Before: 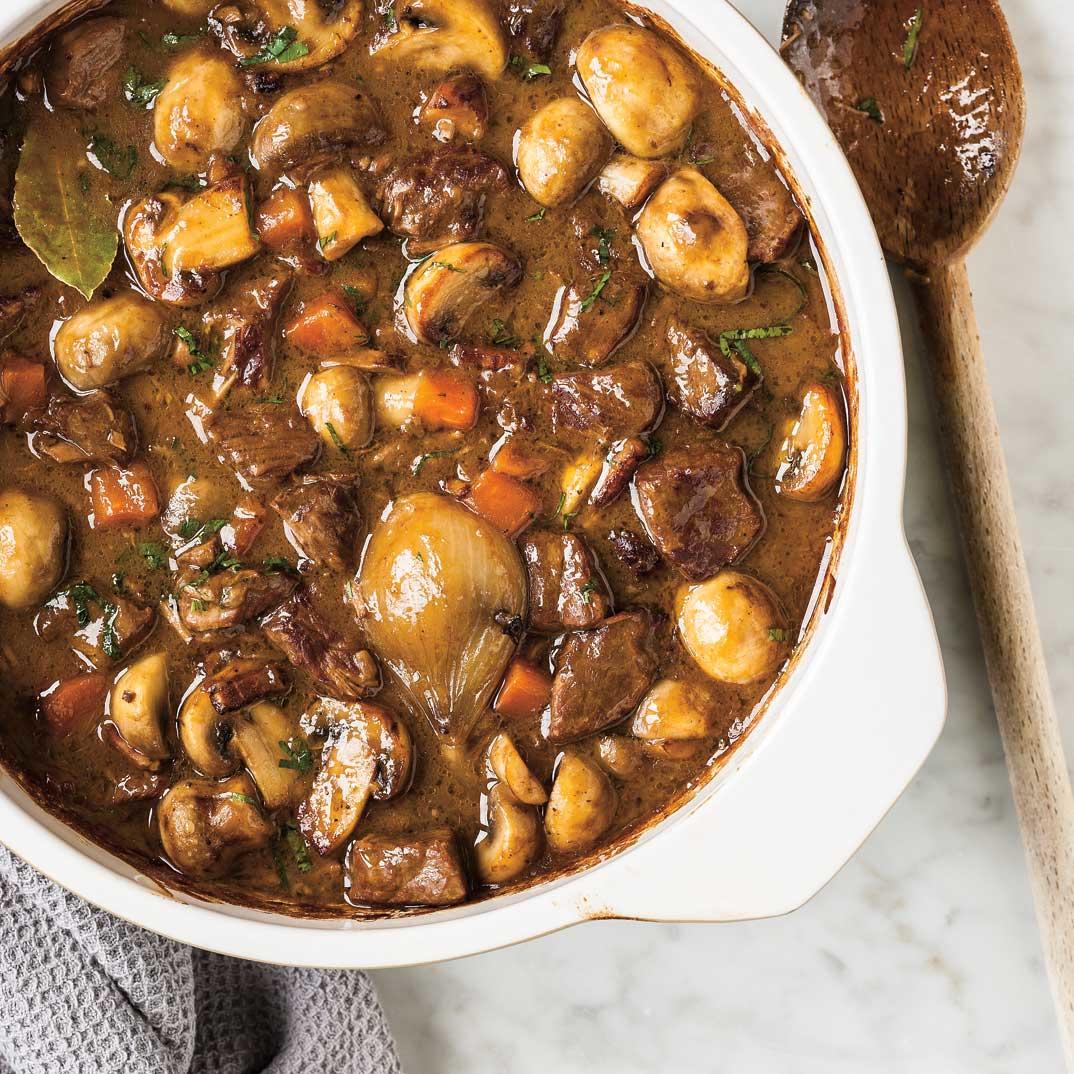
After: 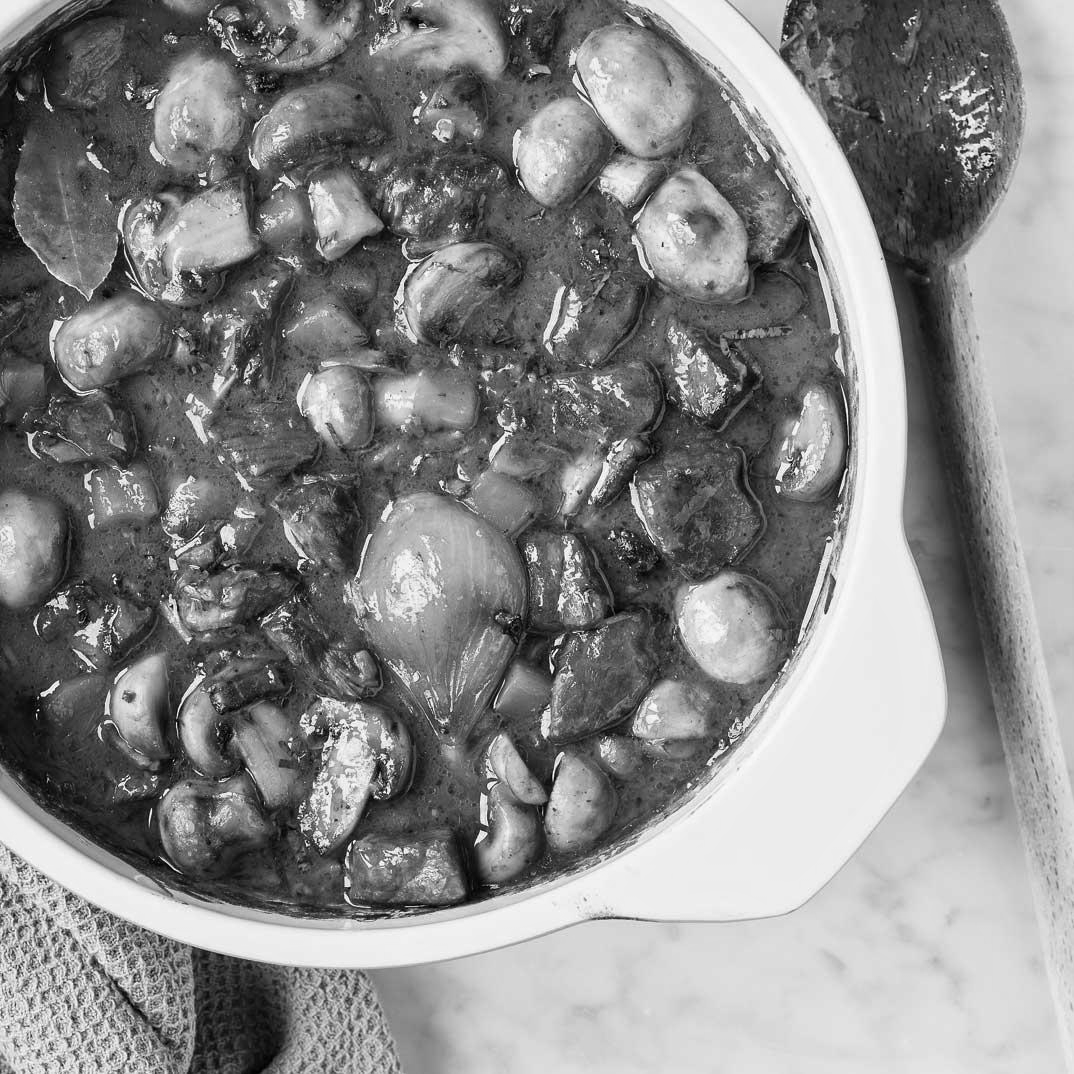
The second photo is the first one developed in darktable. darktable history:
monochrome: a 16.06, b 15.48, size 1
color correction: highlights a* -12.64, highlights b* -18.1, saturation 0.7
